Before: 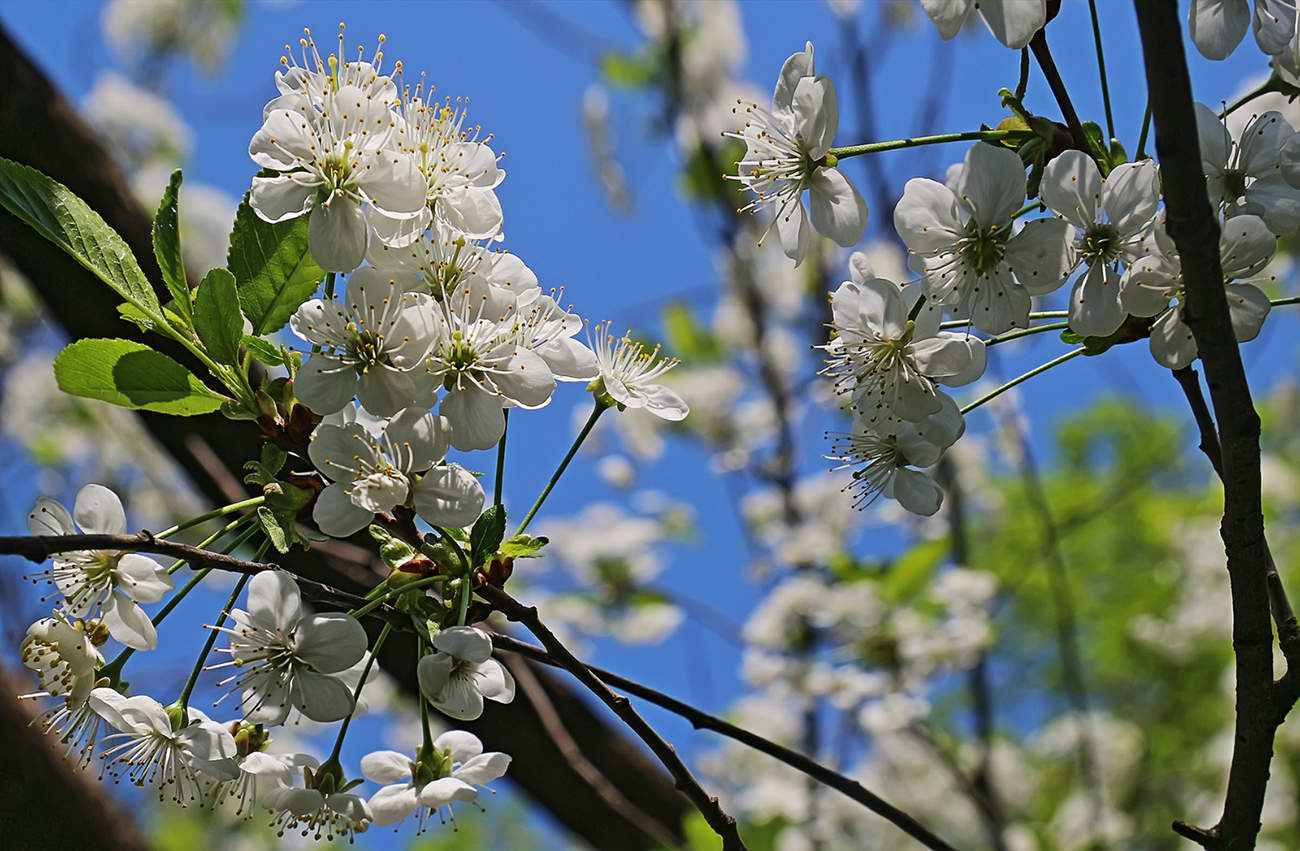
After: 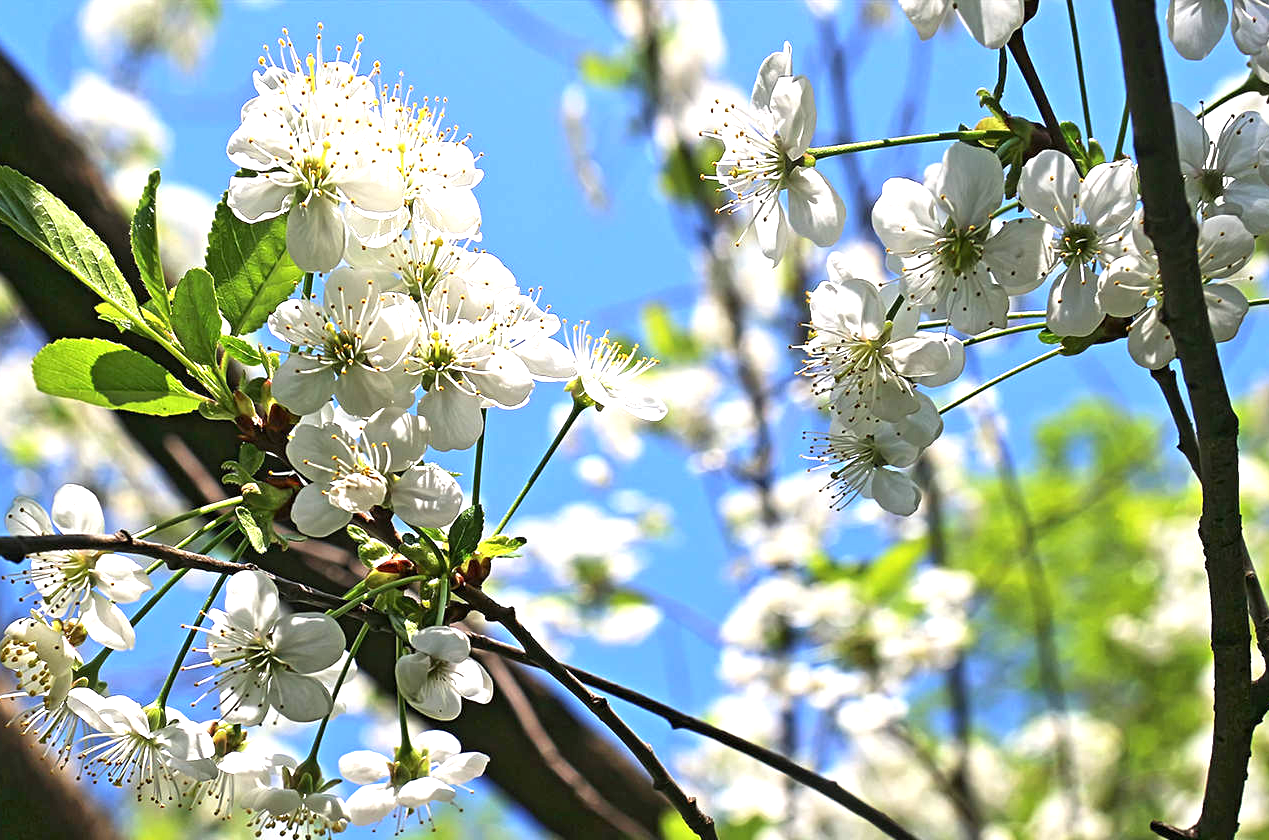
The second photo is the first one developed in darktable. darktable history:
crop and rotate: left 1.744%, right 0.616%, bottom 1.241%
exposure: black level correction 0.001, exposure 1.398 EV, compensate highlight preservation false
